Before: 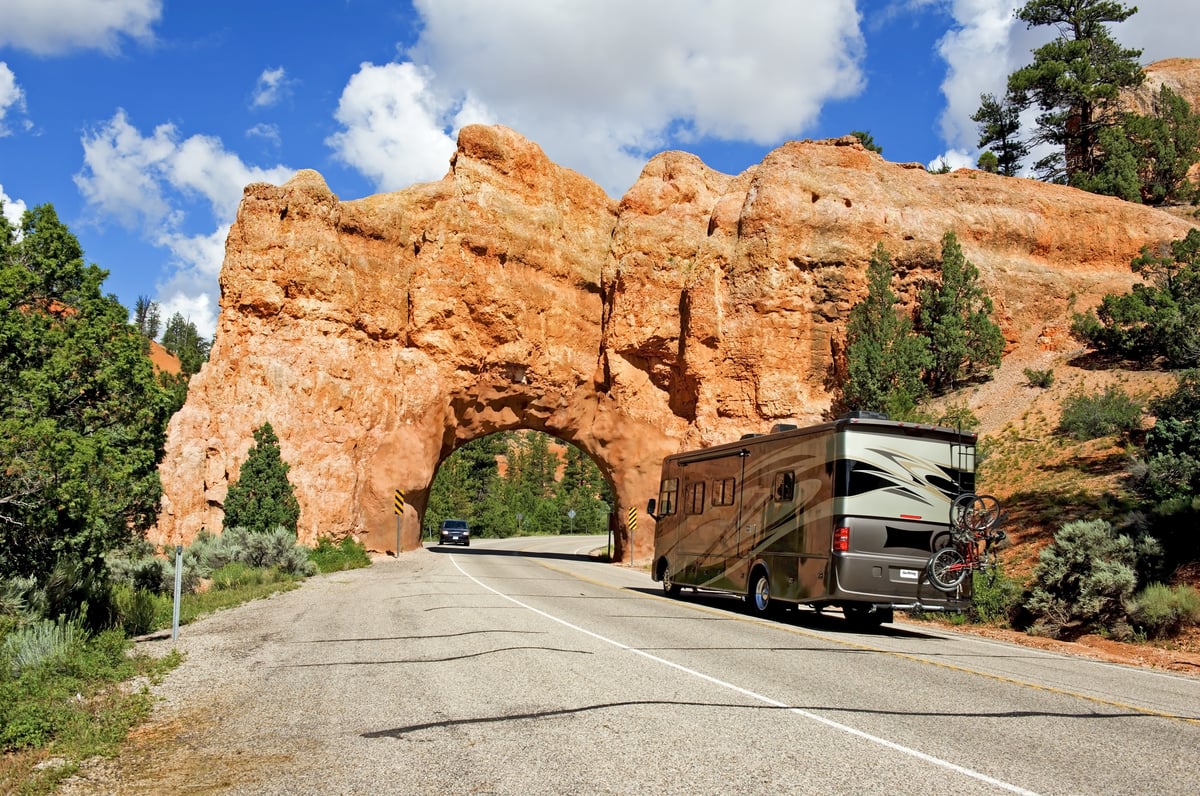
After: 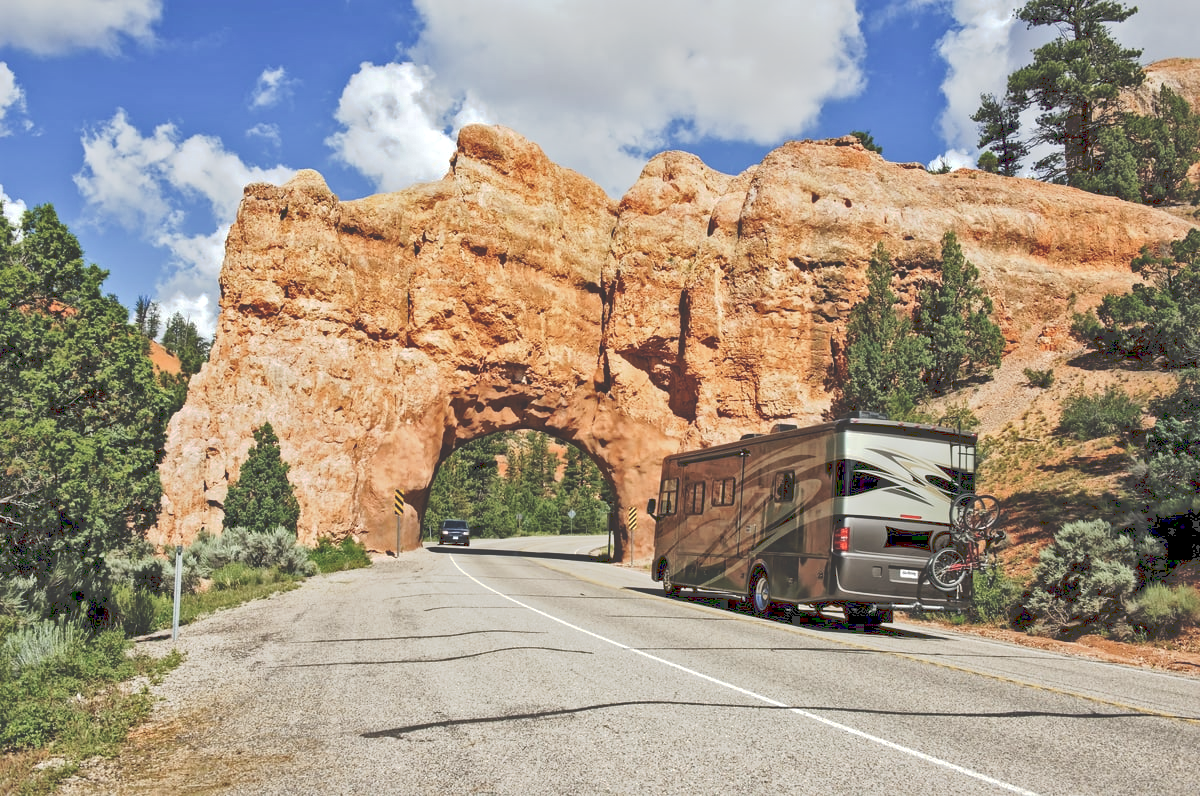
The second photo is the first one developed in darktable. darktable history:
local contrast: mode bilateral grid, contrast 20, coarseness 20, detail 150%, midtone range 0.2
tone curve: curves: ch0 [(0, 0) (0.003, 0.264) (0.011, 0.264) (0.025, 0.265) (0.044, 0.269) (0.069, 0.273) (0.1, 0.28) (0.136, 0.292) (0.177, 0.309) (0.224, 0.336) (0.277, 0.371) (0.335, 0.412) (0.399, 0.469) (0.468, 0.533) (0.543, 0.595) (0.623, 0.66) (0.709, 0.73) (0.801, 0.8) (0.898, 0.854) (1, 1)], preserve colors none
